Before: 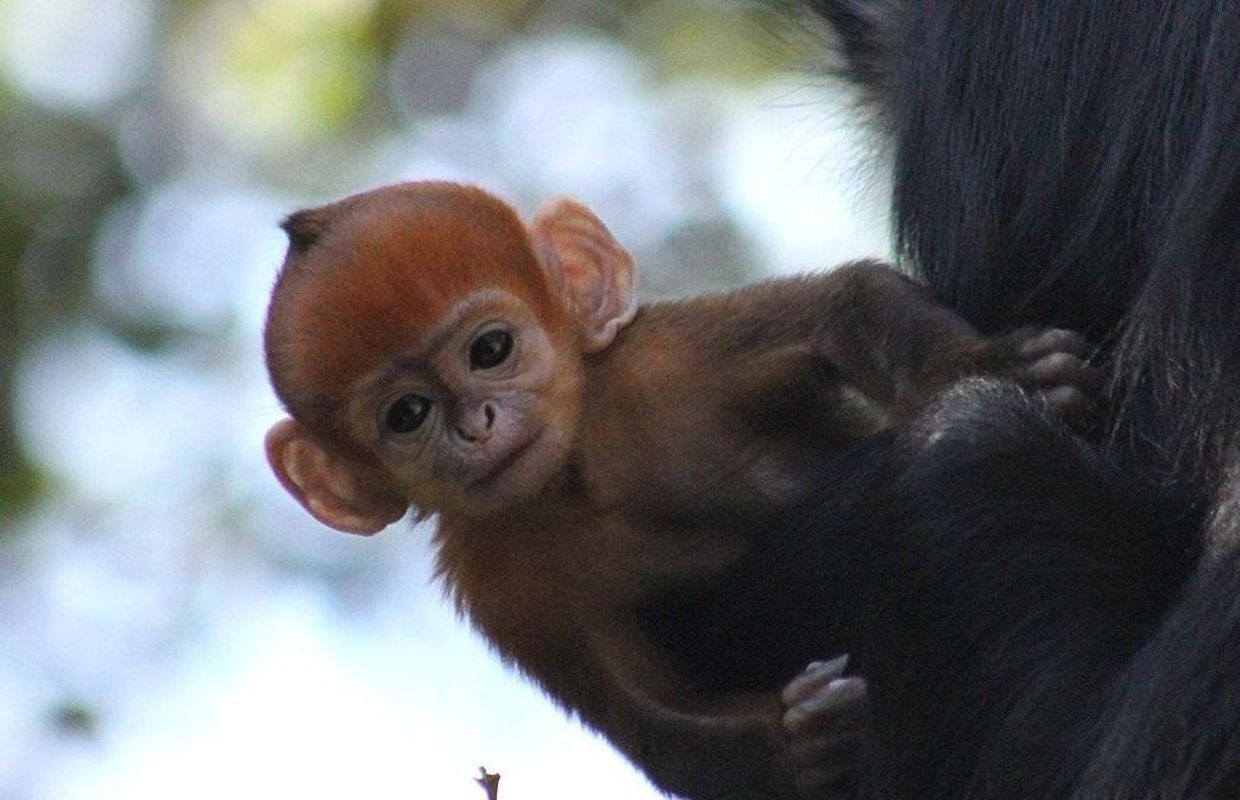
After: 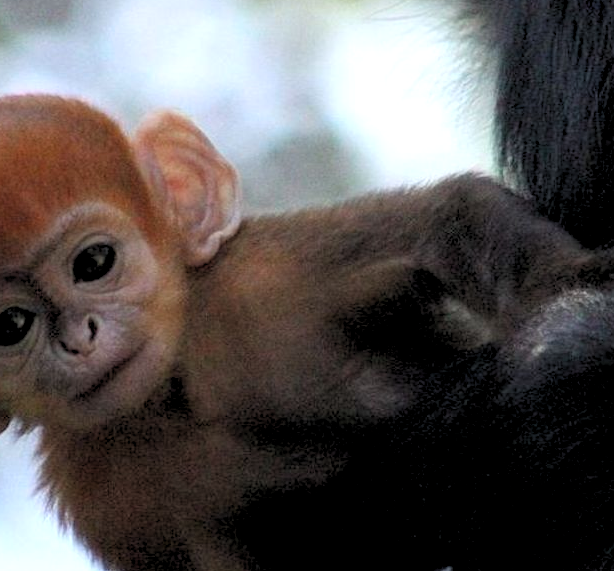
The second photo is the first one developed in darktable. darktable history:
crop: left 32.075%, top 10.976%, right 18.355%, bottom 17.596%
rgb levels: levels [[0.013, 0.434, 0.89], [0, 0.5, 1], [0, 0.5, 1]]
